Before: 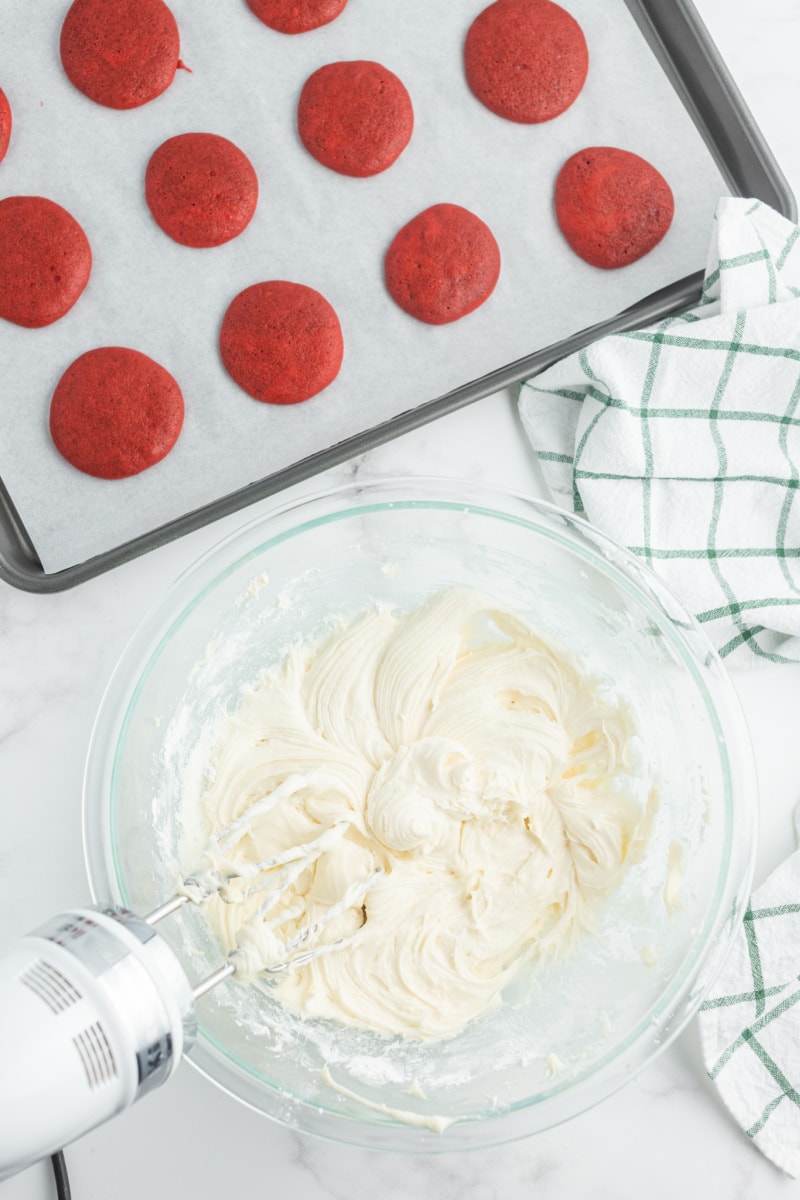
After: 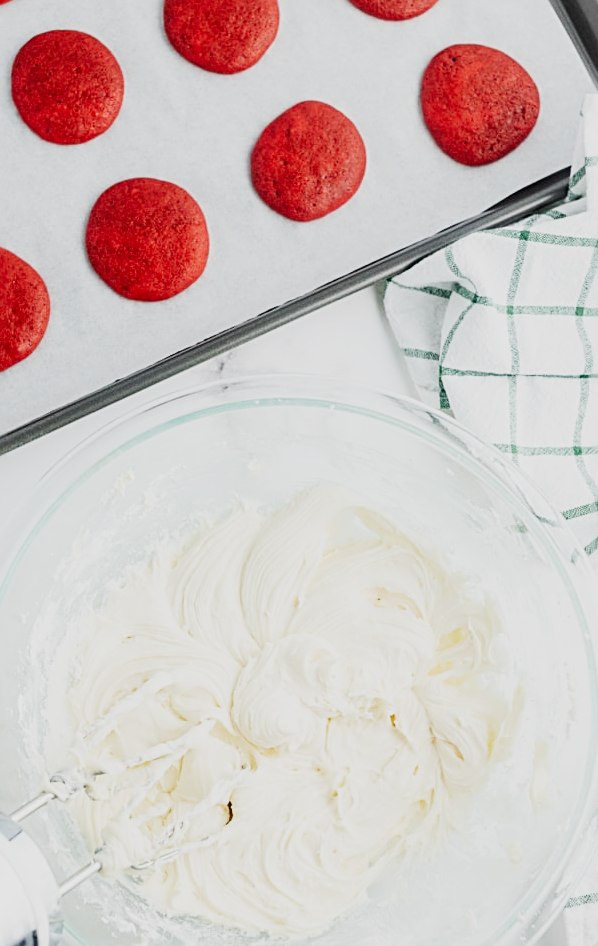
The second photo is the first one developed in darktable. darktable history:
crop: left 16.768%, top 8.653%, right 8.362%, bottom 12.485%
exposure: black level correction 0.01, exposure 0.011 EV, compensate highlight preservation false
sharpen: radius 2.767
sigmoid: contrast 1.8, skew -0.2, preserve hue 0%, red attenuation 0.1, red rotation 0.035, green attenuation 0.1, green rotation -0.017, blue attenuation 0.15, blue rotation -0.052, base primaries Rec2020
